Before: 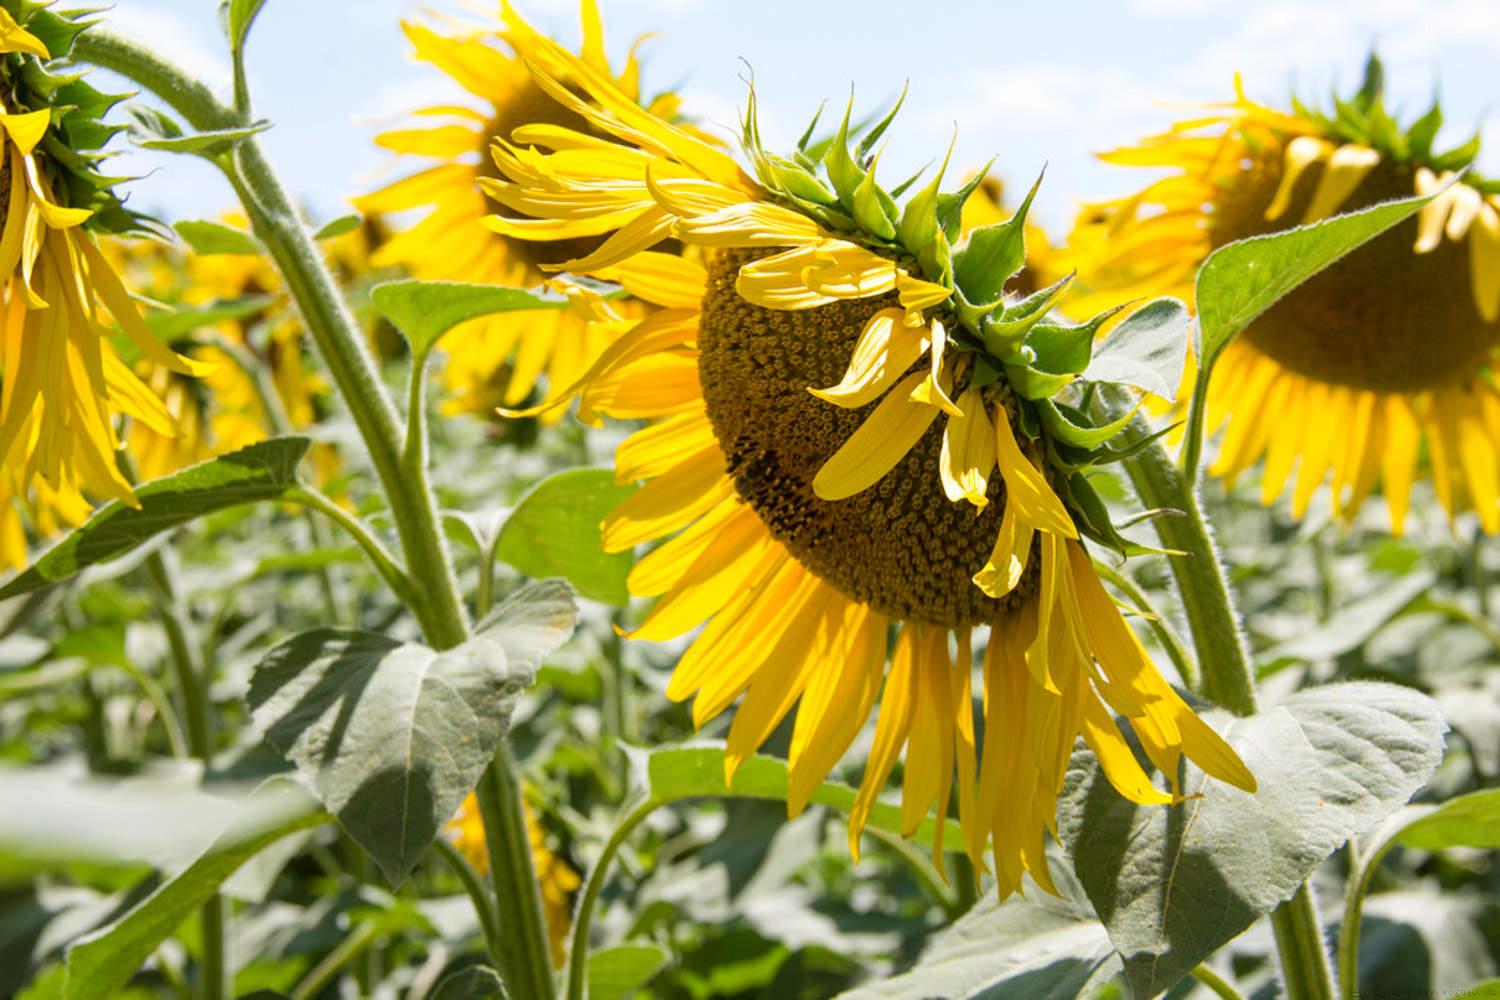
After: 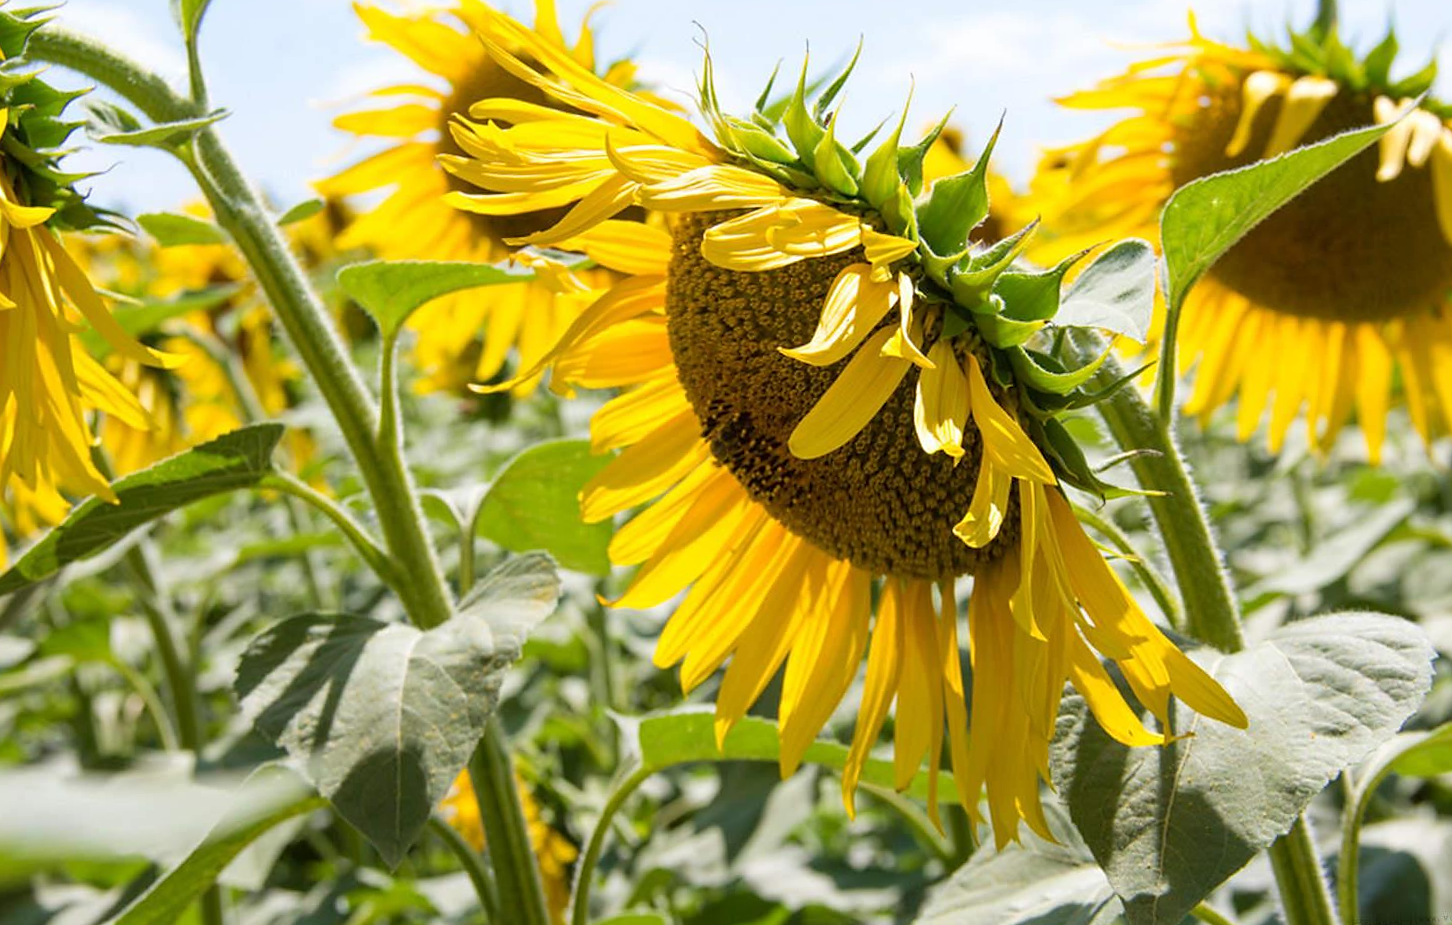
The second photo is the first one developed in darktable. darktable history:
rotate and perspective: rotation -3°, crop left 0.031, crop right 0.968, crop top 0.07, crop bottom 0.93
sharpen: radius 1.559, amount 0.373, threshold 1.271
